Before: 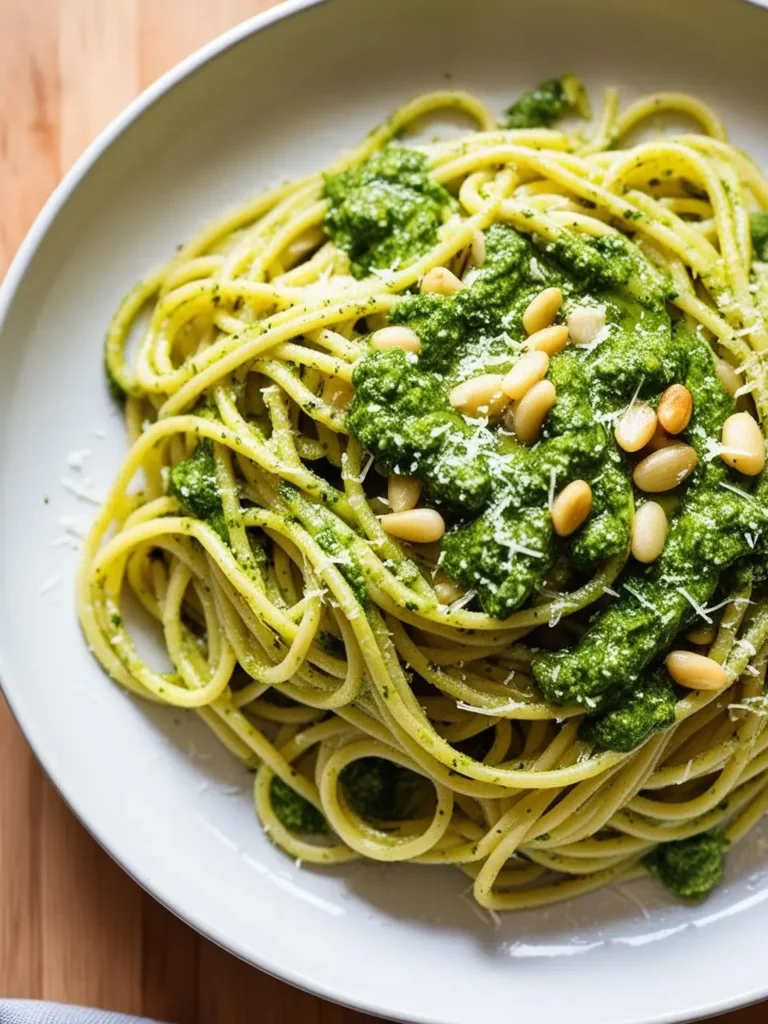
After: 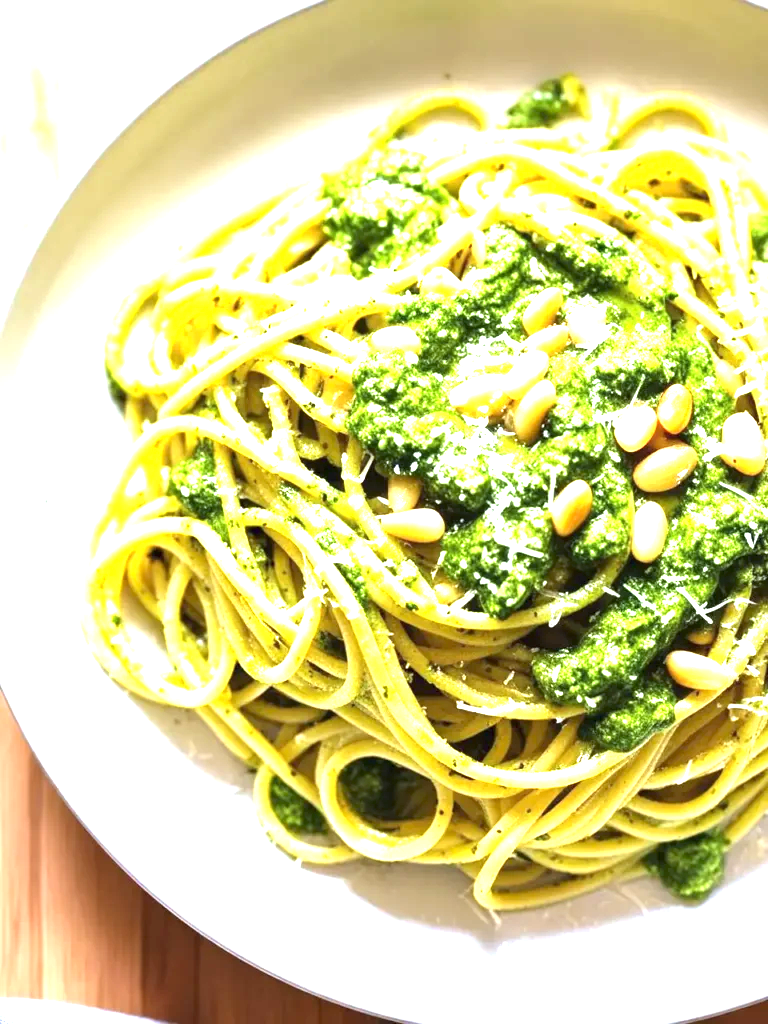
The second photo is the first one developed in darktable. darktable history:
exposure: exposure 2 EV, compensate exposure bias true, compensate highlight preservation false
white balance: red 0.983, blue 1.036
color correction: highlights a* 0.003, highlights b* -0.283
